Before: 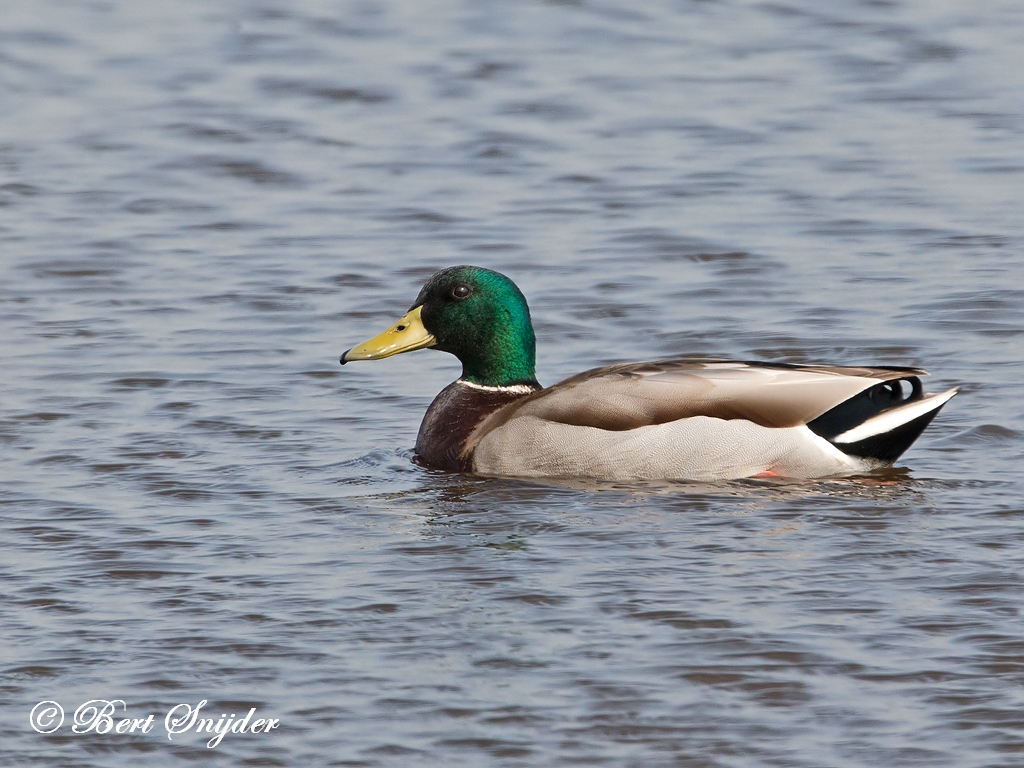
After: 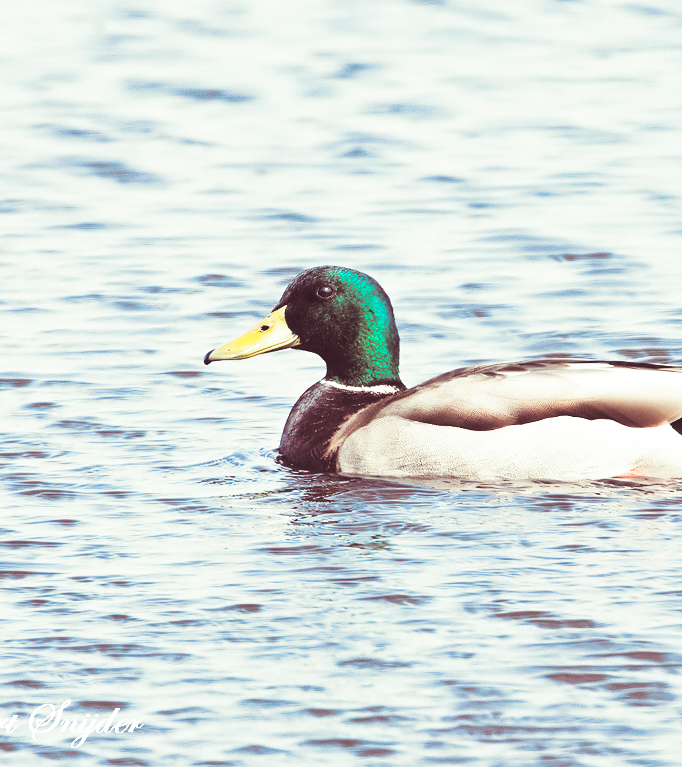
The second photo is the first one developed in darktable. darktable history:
base curve: curves: ch0 [(0, 0) (0.007, 0.004) (0.027, 0.03) (0.046, 0.07) (0.207, 0.54) (0.442, 0.872) (0.673, 0.972) (1, 1)], preserve colors none
split-toning: compress 20%
color balance: lift [1.016, 0.983, 1, 1.017], gamma [0.958, 1, 1, 1], gain [0.981, 1.007, 0.993, 1.002], input saturation 118.26%, contrast 13.43%, contrast fulcrum 21.62%, output saturation 82.76%
crop and rotate: left 13.342%, right 19.991%
contrast brightness saturation: brightness 0.13
